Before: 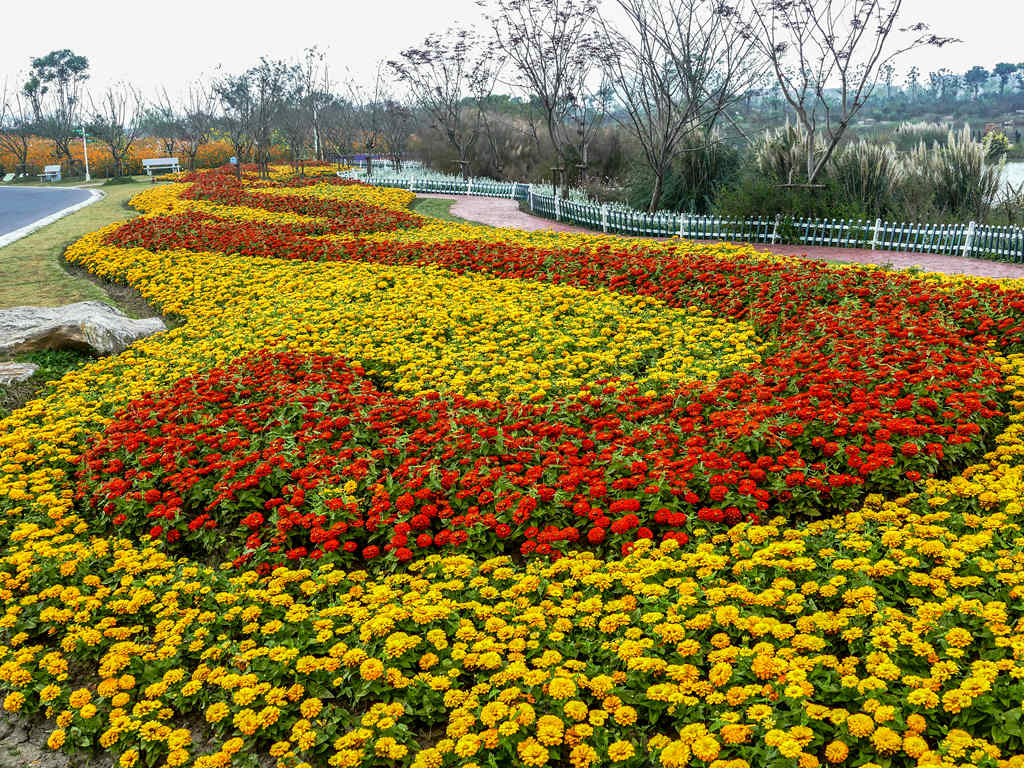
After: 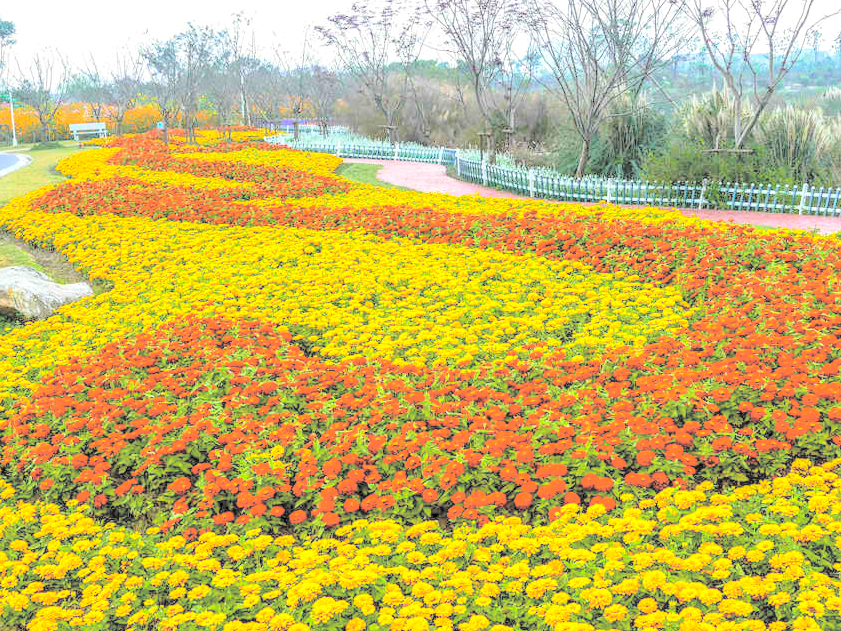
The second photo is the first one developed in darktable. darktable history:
crop and rotate: left 7.196%, top 4.574%, right 10.605%, bottom 13.178%
contrast brightness saturation: brightness 1
local contrast: on, module defaults
color balance rgb: linear chroma grading › global chroma 15%, perceptual saturation grading › global saturation 30%
